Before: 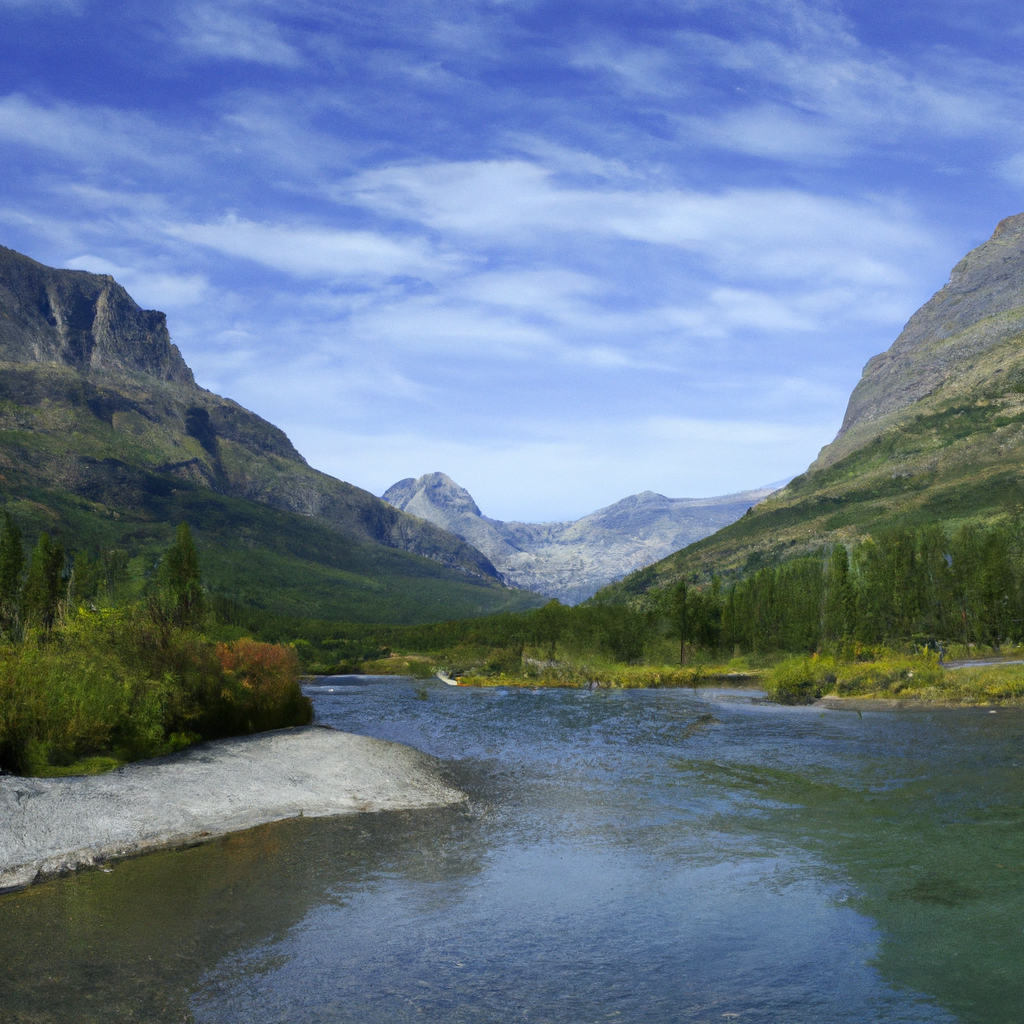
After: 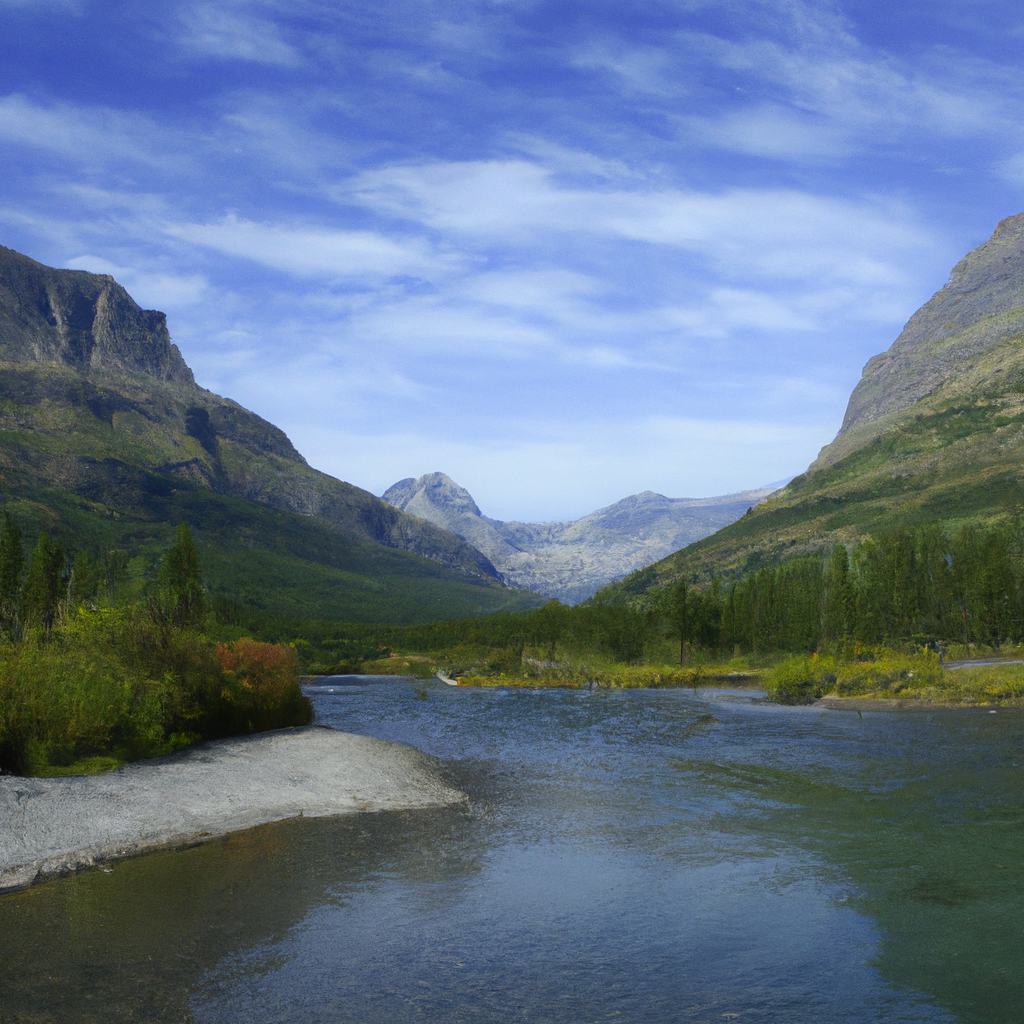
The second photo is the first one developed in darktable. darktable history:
contrast equalizer: y [[0.5, 0.486, 0.447, 0.446, 0.489, 0.5], [0.5 ×6], [0.5 ×6], [0 ×6], [0 ×6]]
graduated density: rotation -180°, offset 27.42
